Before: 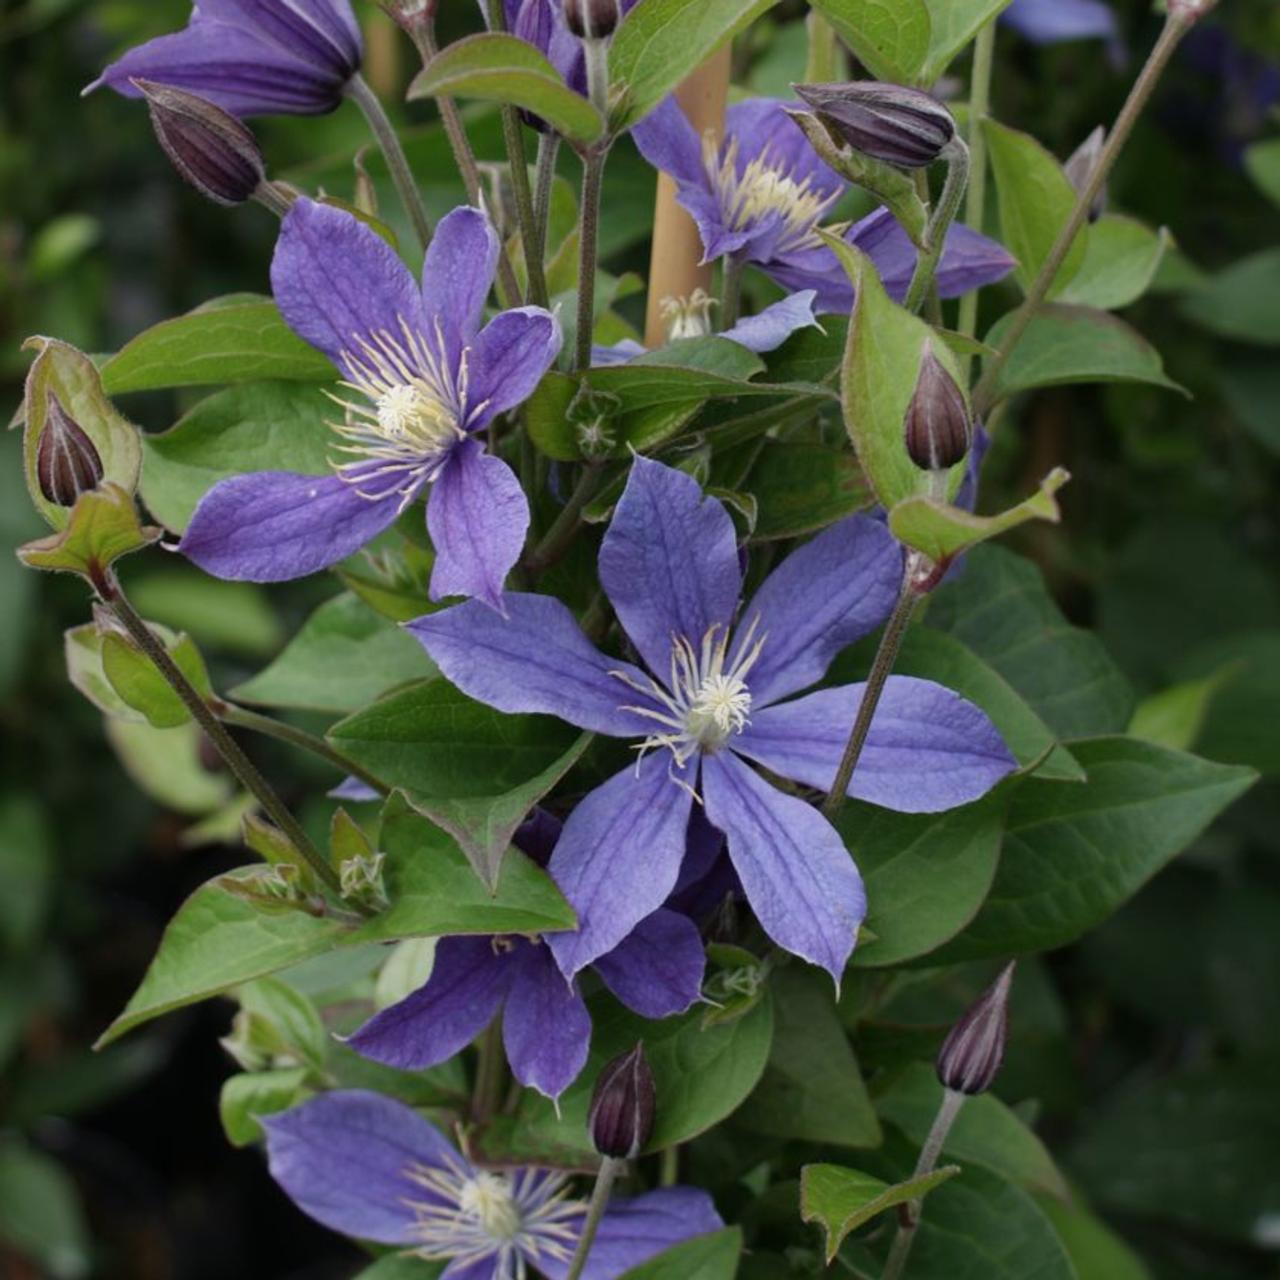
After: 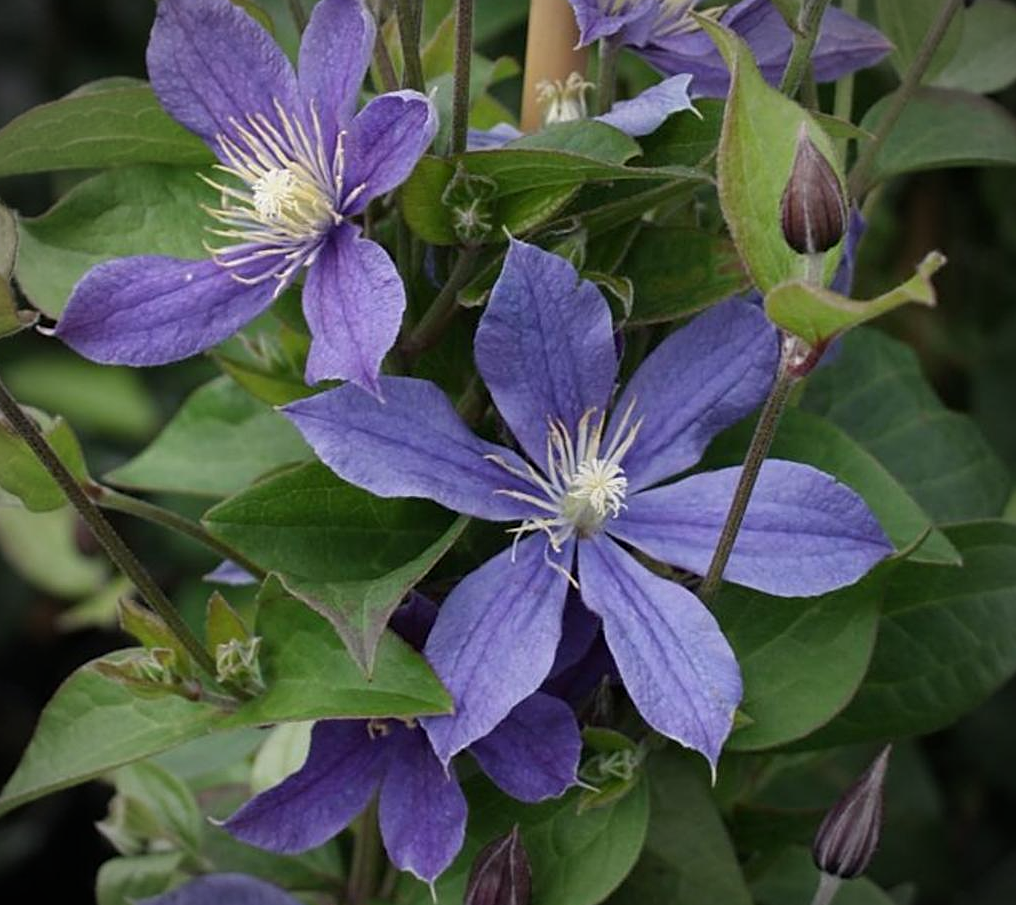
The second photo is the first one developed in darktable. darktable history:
vignetting: on, module defaults
crop: left 9.712%, top 16.928%, right 10.845%, bottom 12.332%
sharpen: on, module defaults
